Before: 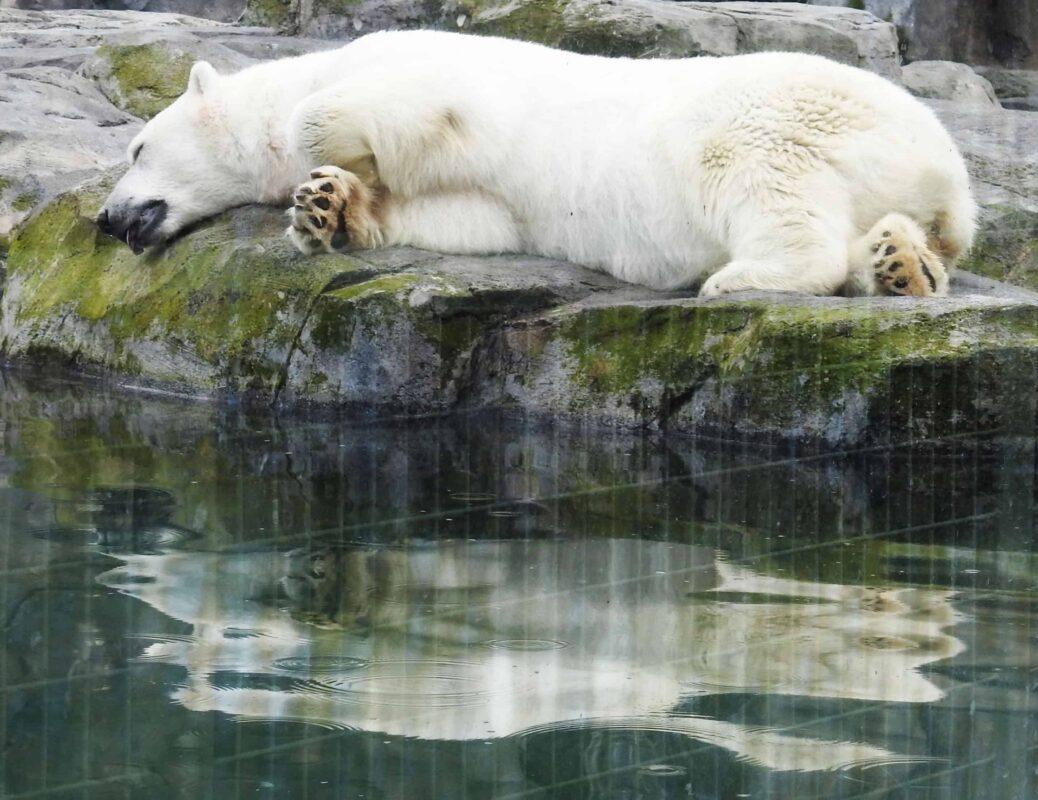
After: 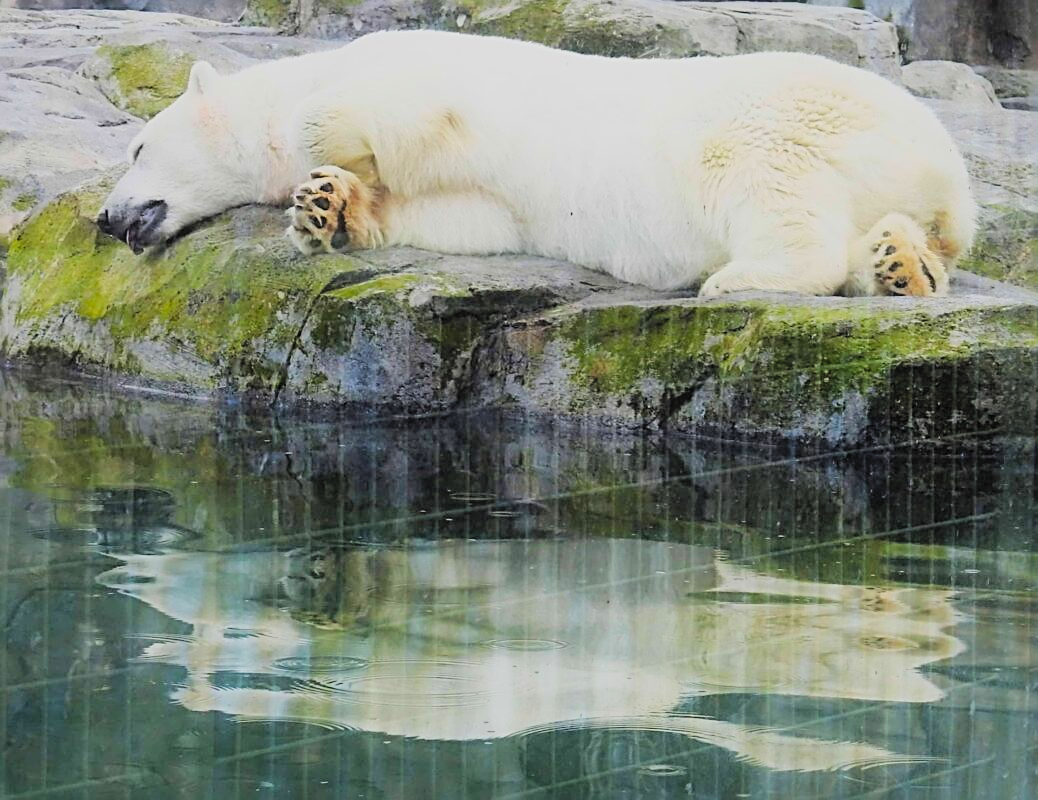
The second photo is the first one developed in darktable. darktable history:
exposure: black level correction 0.001, compensate highlight preservation false
contrast brightness saturation: contrast 0.07, brightness 0.18, saturation 0.4
sharpen: radius 2.584, amount 0.688
filmic rgb: black relative exposure -7.48 EV, white relative exposure 4.83 EV, hardness 3.4, color science v6 (2022)
contrast equalizer: y [[0.46, 0.454, 0.451, 0.451, 0.455, 0.46], [0.5 ×6], [0.5 ×6], [0 ×6], [0 ×6]]
